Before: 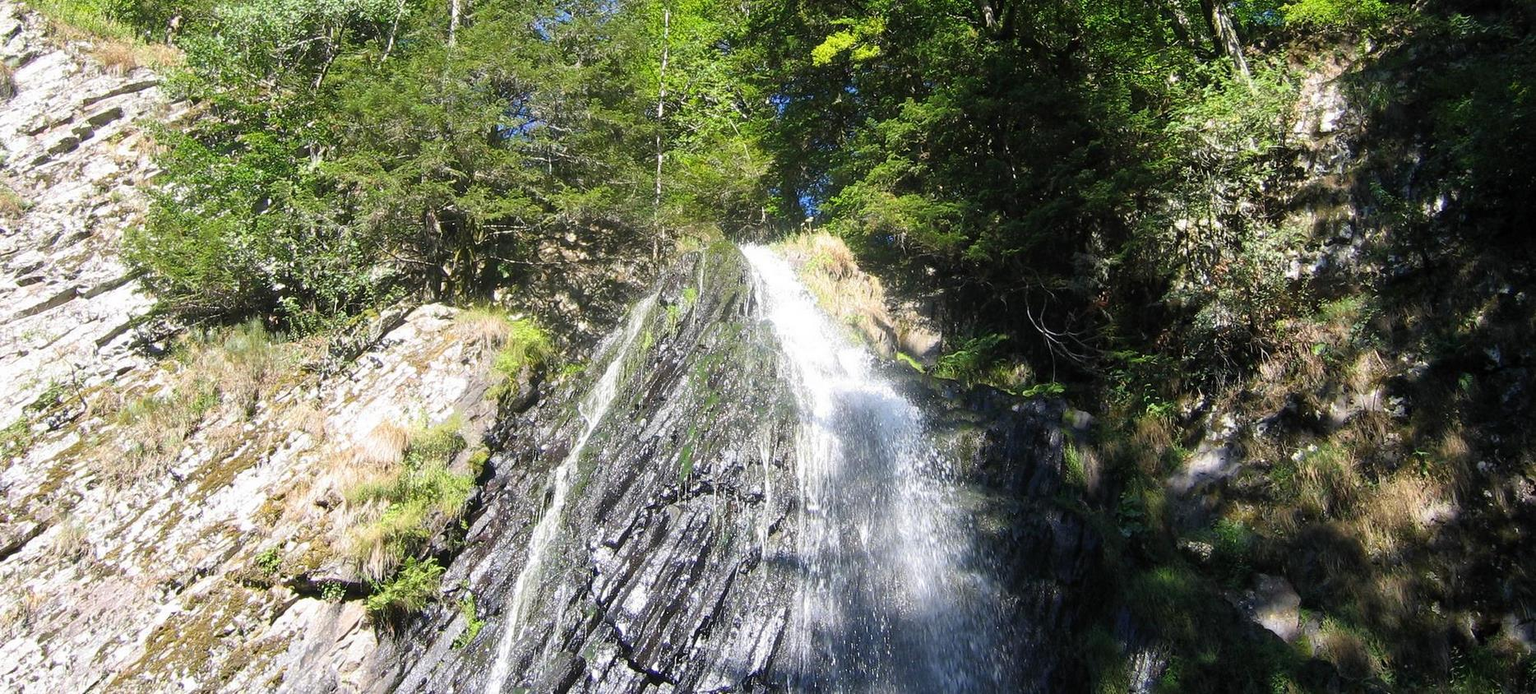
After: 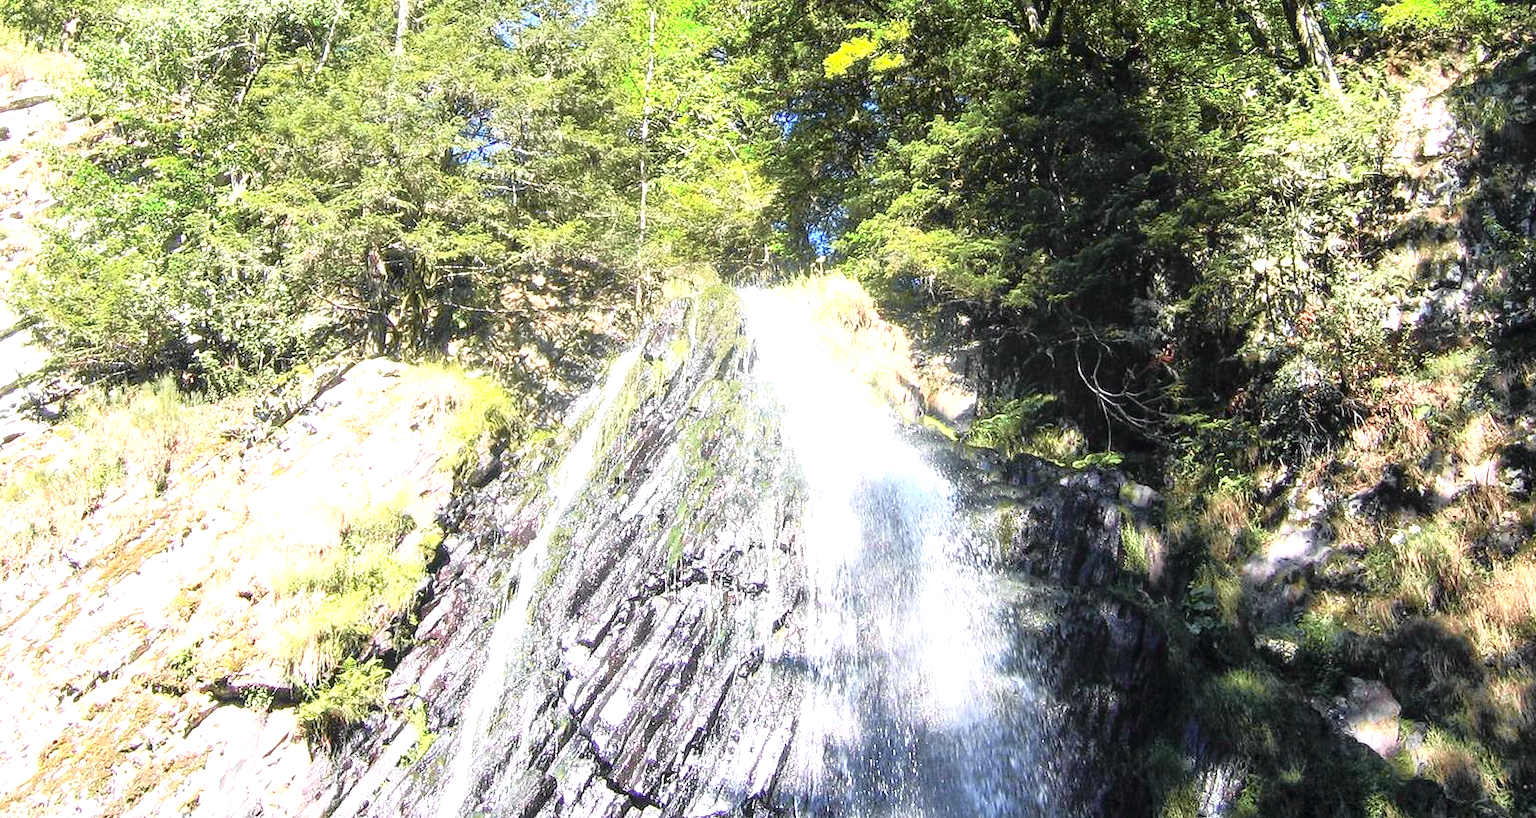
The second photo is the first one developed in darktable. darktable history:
color correction: highlights b* -0.029
exposure: black level correction 0, exposure 1.329 EV, compensate exposure bias true, compensate highlight preservation false
crop: left 7.457%, right 7.837%
local contrast: on, module defaults
tone curve: curves: ch0 [(0, 0.009) (0.105, 0.08) (0.195, 0.18) (0.283, 0.316) (0.384, 0.434) (0.485, 0.531) (0.638, 0.69) (0.81, 0.872) (1, 0.977)]; ch1 [(0, 0) (0.161, 0.092) (0.35, 0.33) (0.379, 0.401) (0.456, 0.469) (0.498, 0.502) (0.52, 0.536) (0.586, 0.617) (0.635, 0.655) (1, 1)]; ch2 [(0, 0) (0.371, 0.362) (0.437, 0.437) (0.483, 0.484) (0.53, 0.515) (0.56, 0.571) (0.622, 0.606) (1, 1)], color space Lab, independent channels, preserve colors none
